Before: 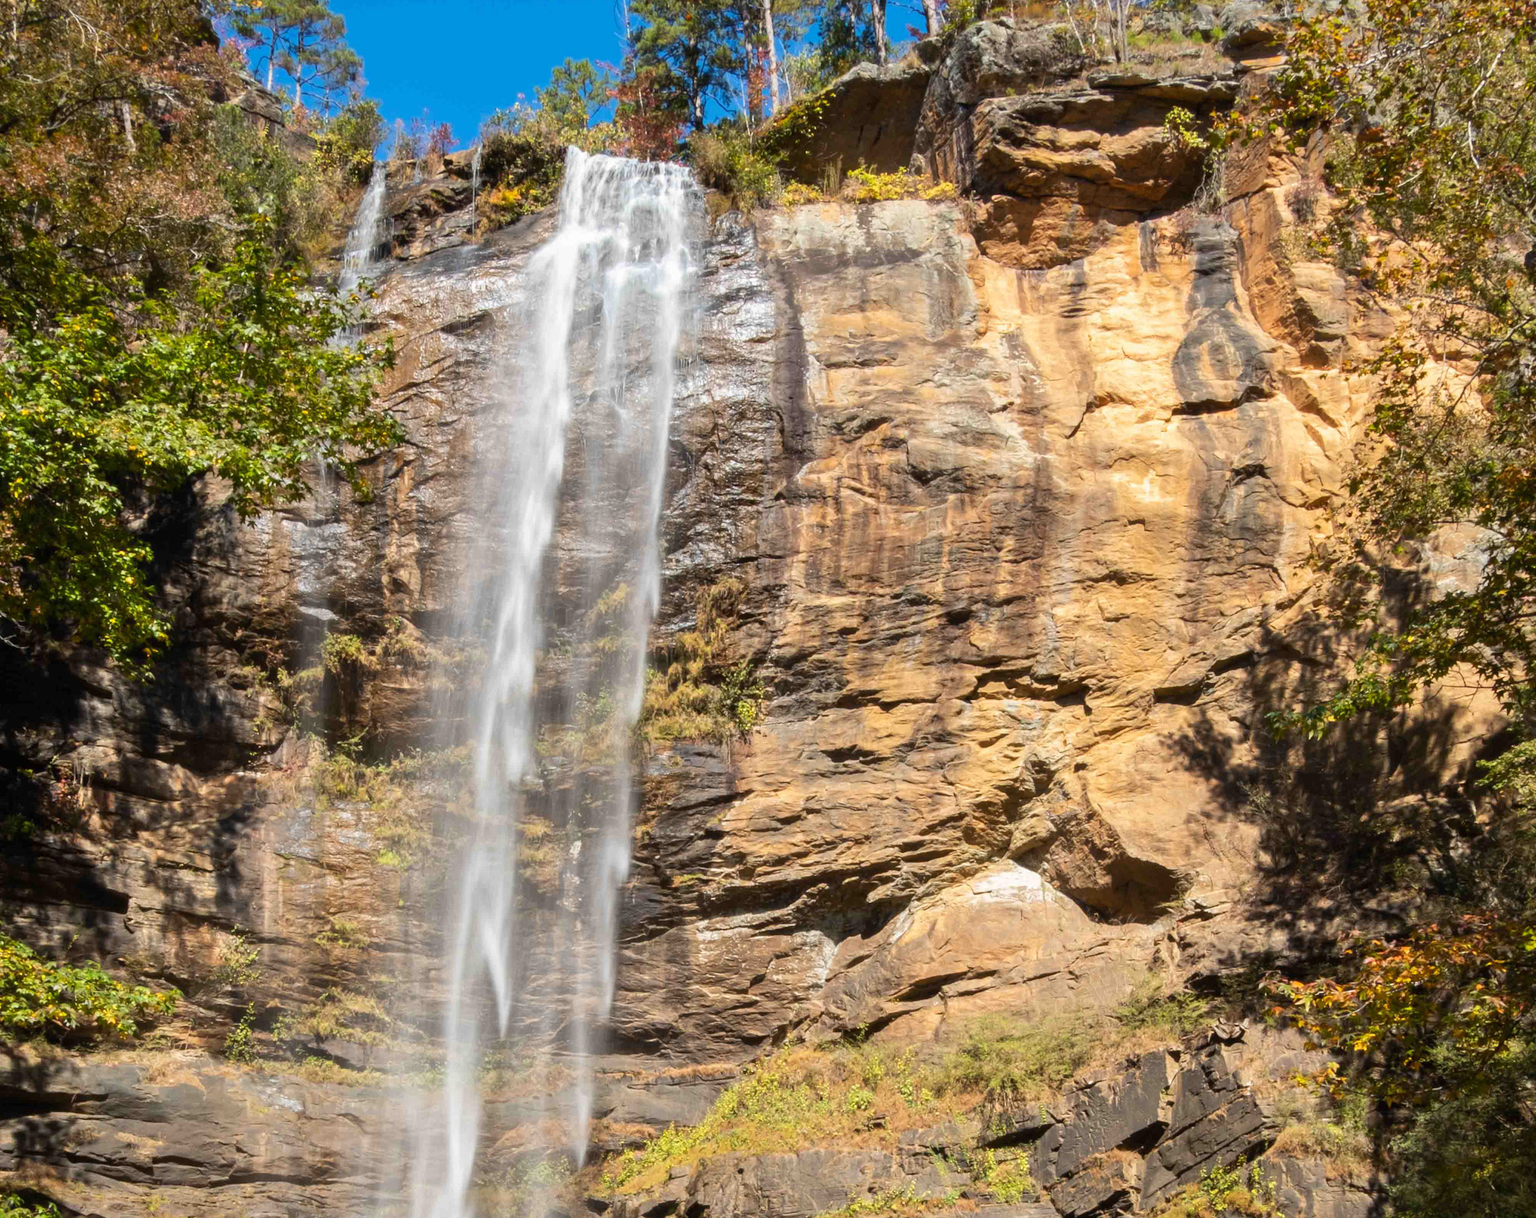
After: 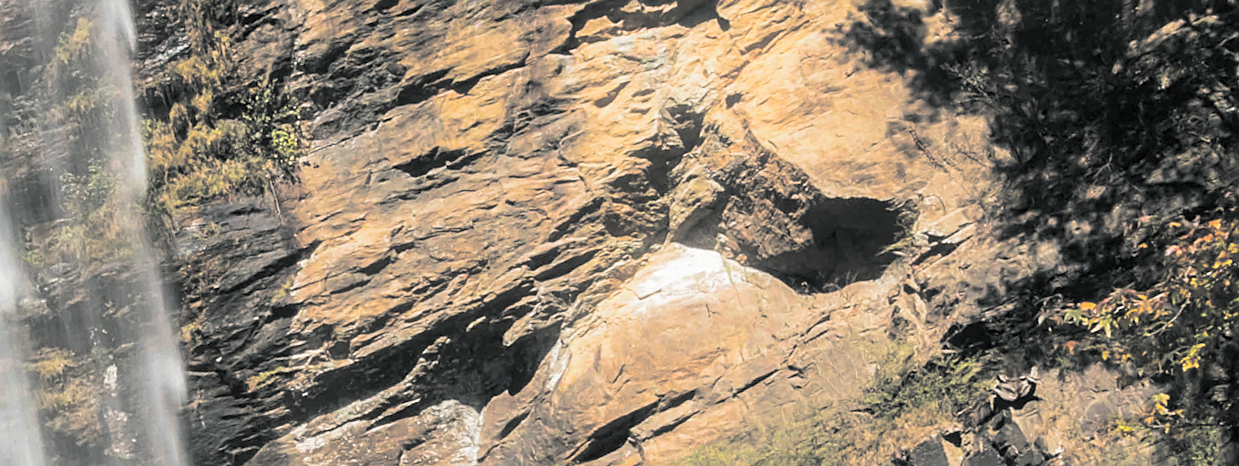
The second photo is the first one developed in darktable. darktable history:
crop and rotate: left 35.509%, top 50.238%, bottom 4.934%
sharpen: on, module defaults
rotate and perspective: rotation -14.8°, crop left 0.1, crop right 0.903, crop top 0.25, crop bottom 0.748
bloom: size 5%, threshold 95%, strength 15%
tone equalizer: on, module defaults
split-toning: shadows › hue 190.8°, shadows › saturation 0.05, highlights › hue 54°, highlights › saturation 0.05, compress 0%
